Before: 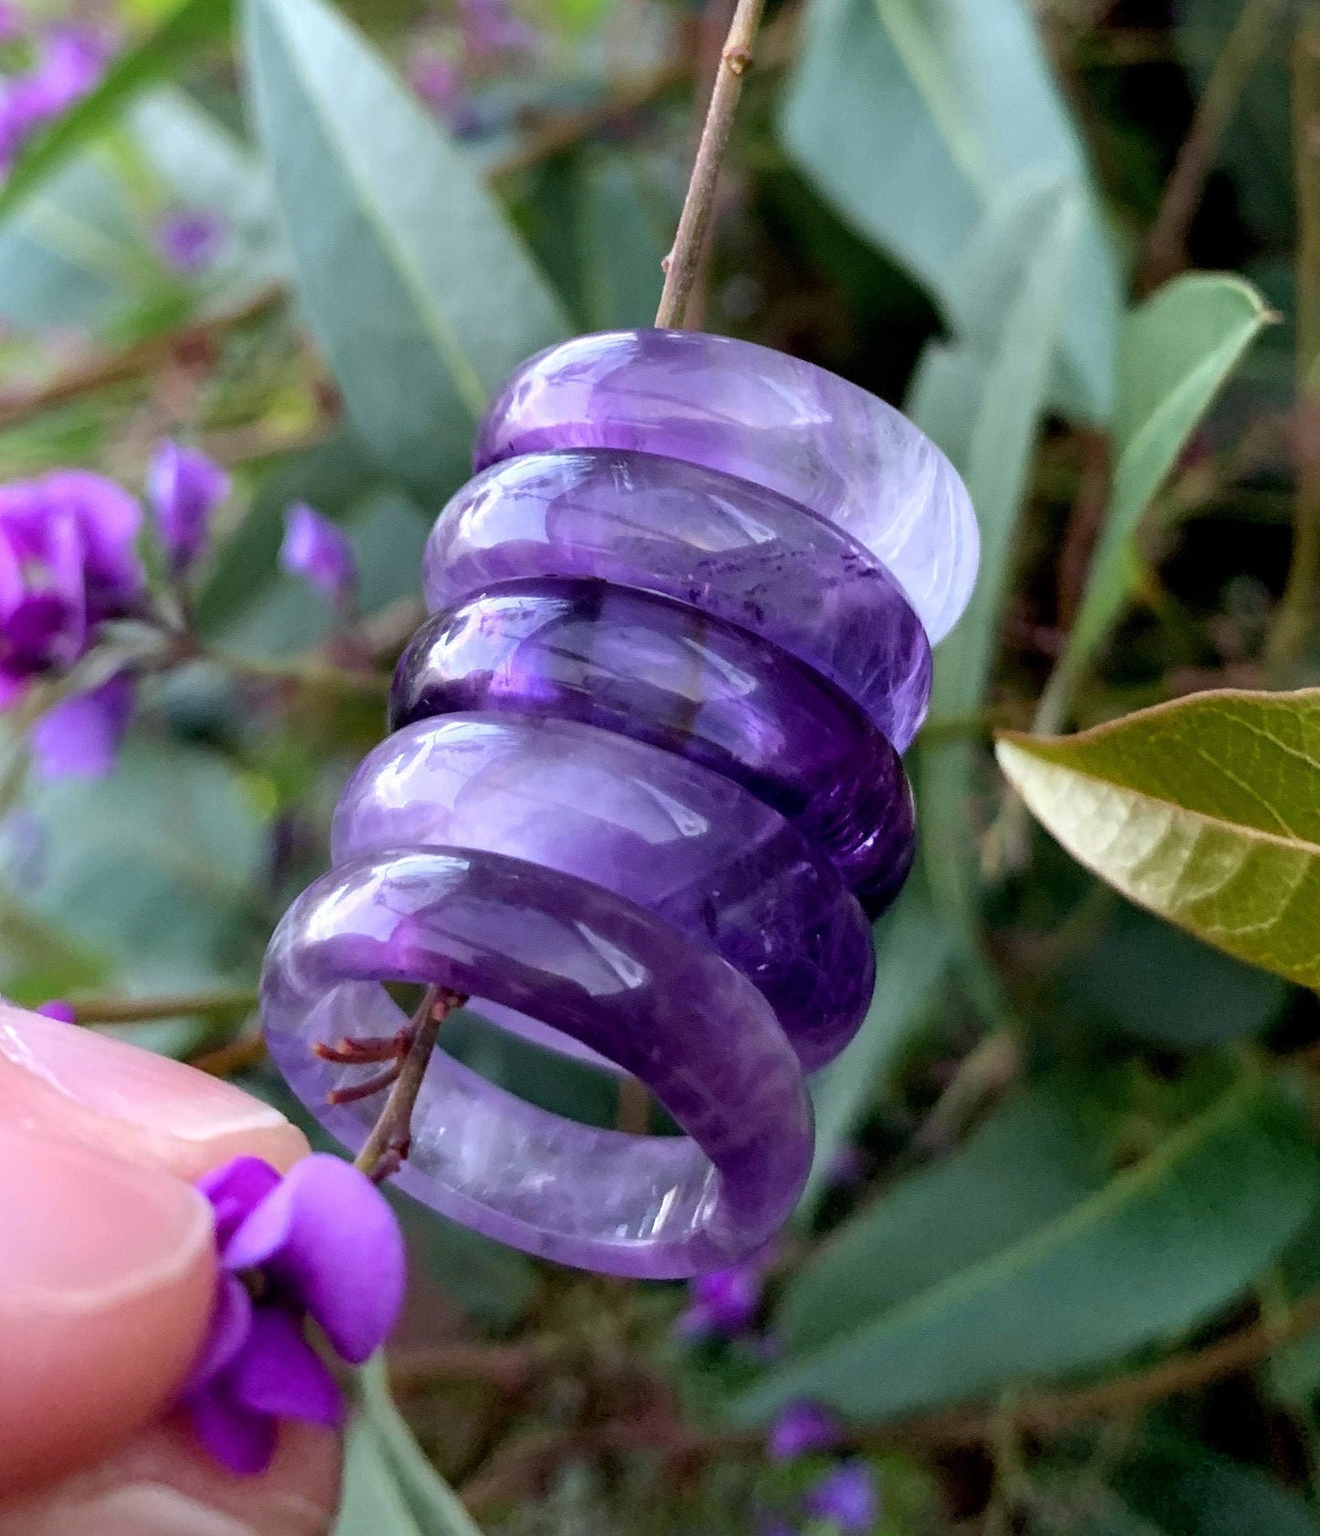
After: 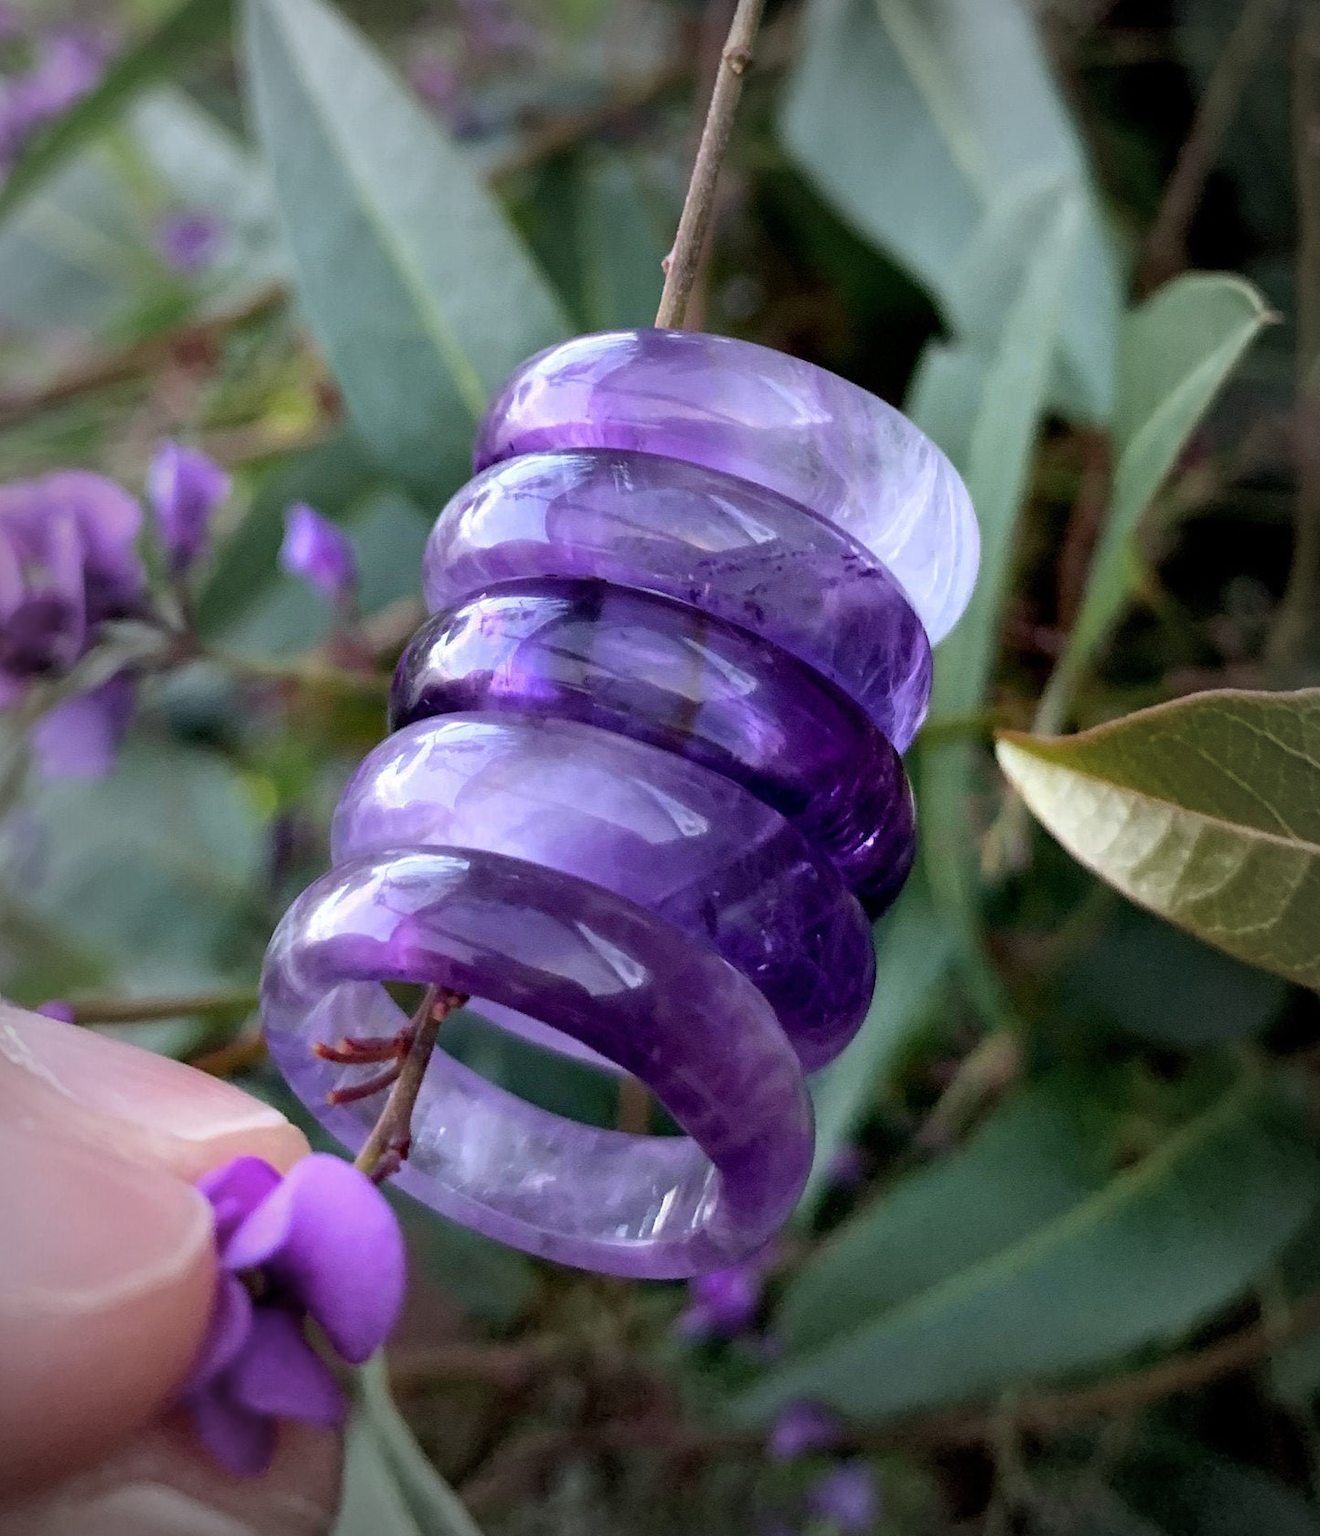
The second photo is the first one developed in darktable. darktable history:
vignetting: fall-off start 53.69%, automatic ratio true, width/height ratio 1.313, shape 0.209
